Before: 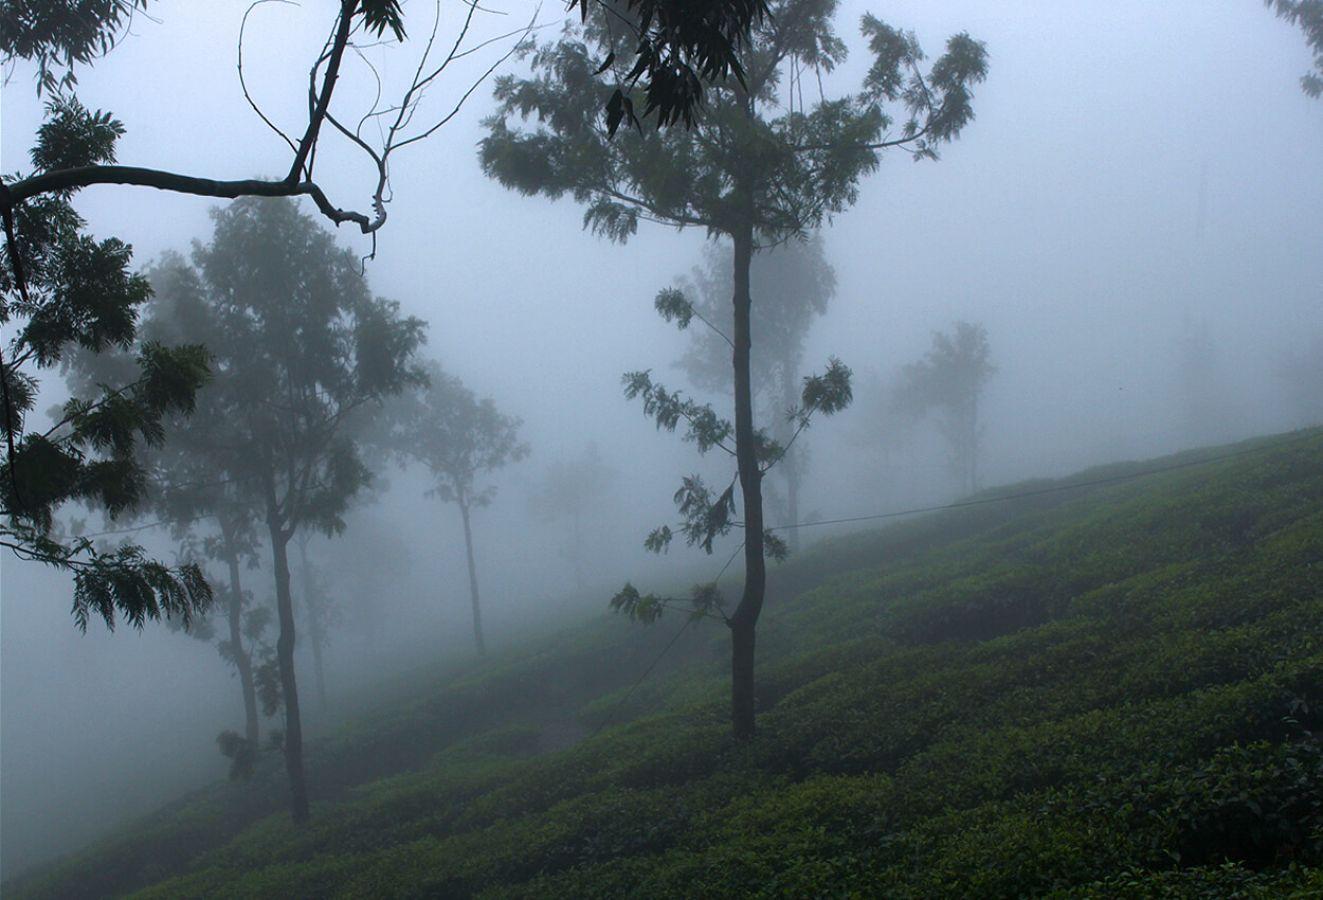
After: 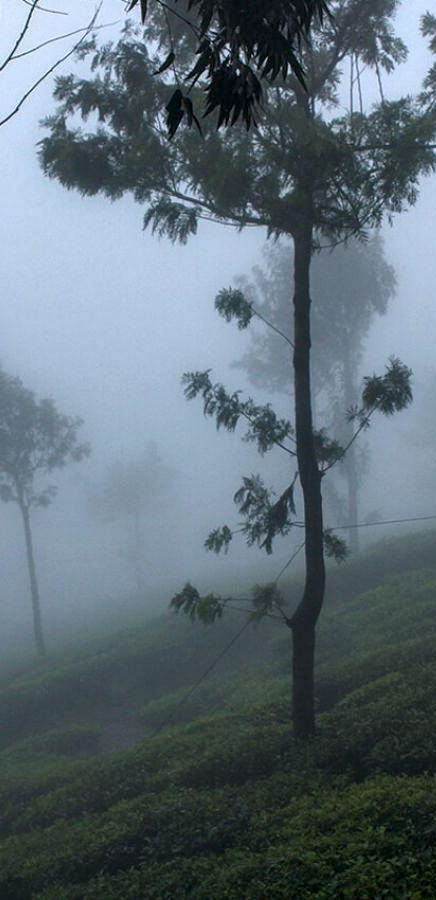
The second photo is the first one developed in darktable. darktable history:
crop: left 33.328%, right 33.646%
local contrast: highlights 24%, detail 150%
